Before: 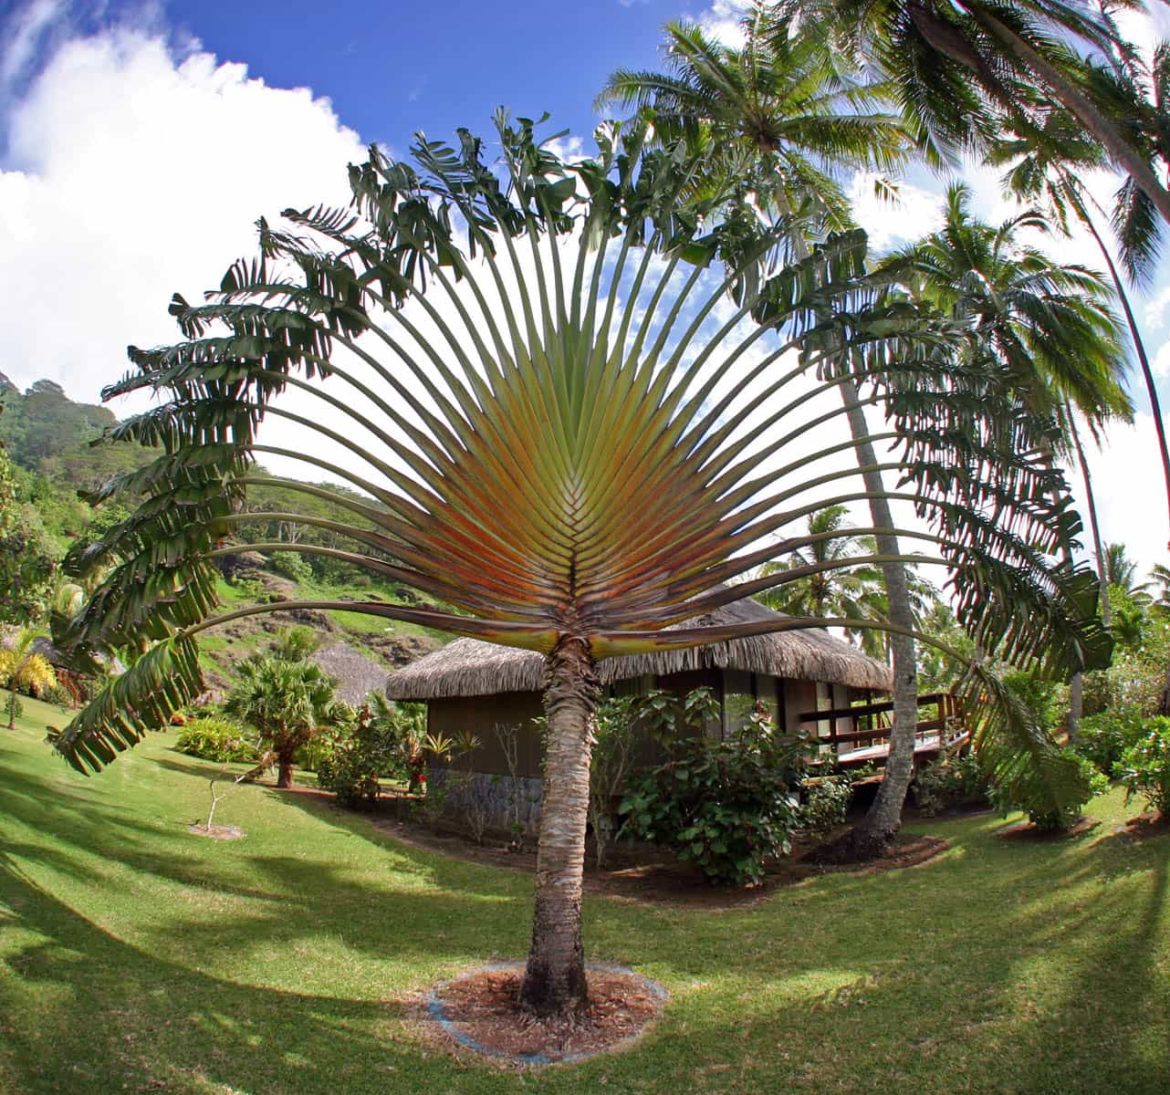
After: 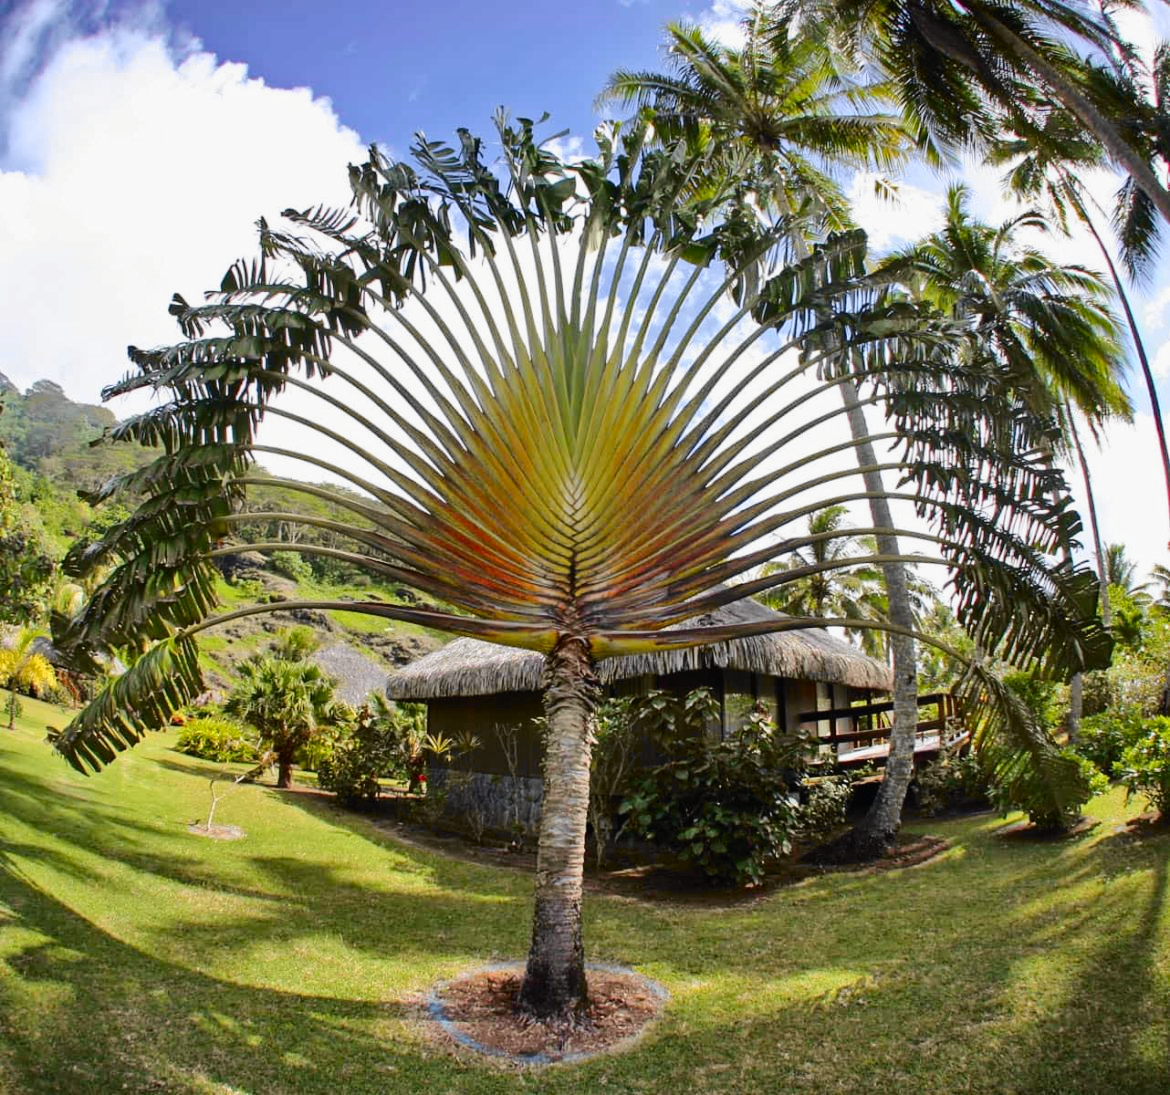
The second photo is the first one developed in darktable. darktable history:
tone curve: curves: ch0 [(0, 0.01) (0.097, 0.07) (0.204, 0.173) (0.447, 0.517) (0.539, 0.624) (0.733, 0.791) (0.879, 0.898) (1, 0.98)]; ch1 [(0, 0) (0.393, 0.415) (0.447, 0.448) (0.485, 0.494) (0.523, 0.509) (0.545, 0.541) (0.574, 0.561) (0.648, 0.674) (1, 1)]; ch2 [(0, 0) (0.369, 0.388) (0.449, 0.431) (0.499, 0.5) (0.521, 0.51) (0.53, 0.54) (0.564, 0.569) (0.674, 0.735) (1, 1)], color space Lab, independent channels, preserve colors none
